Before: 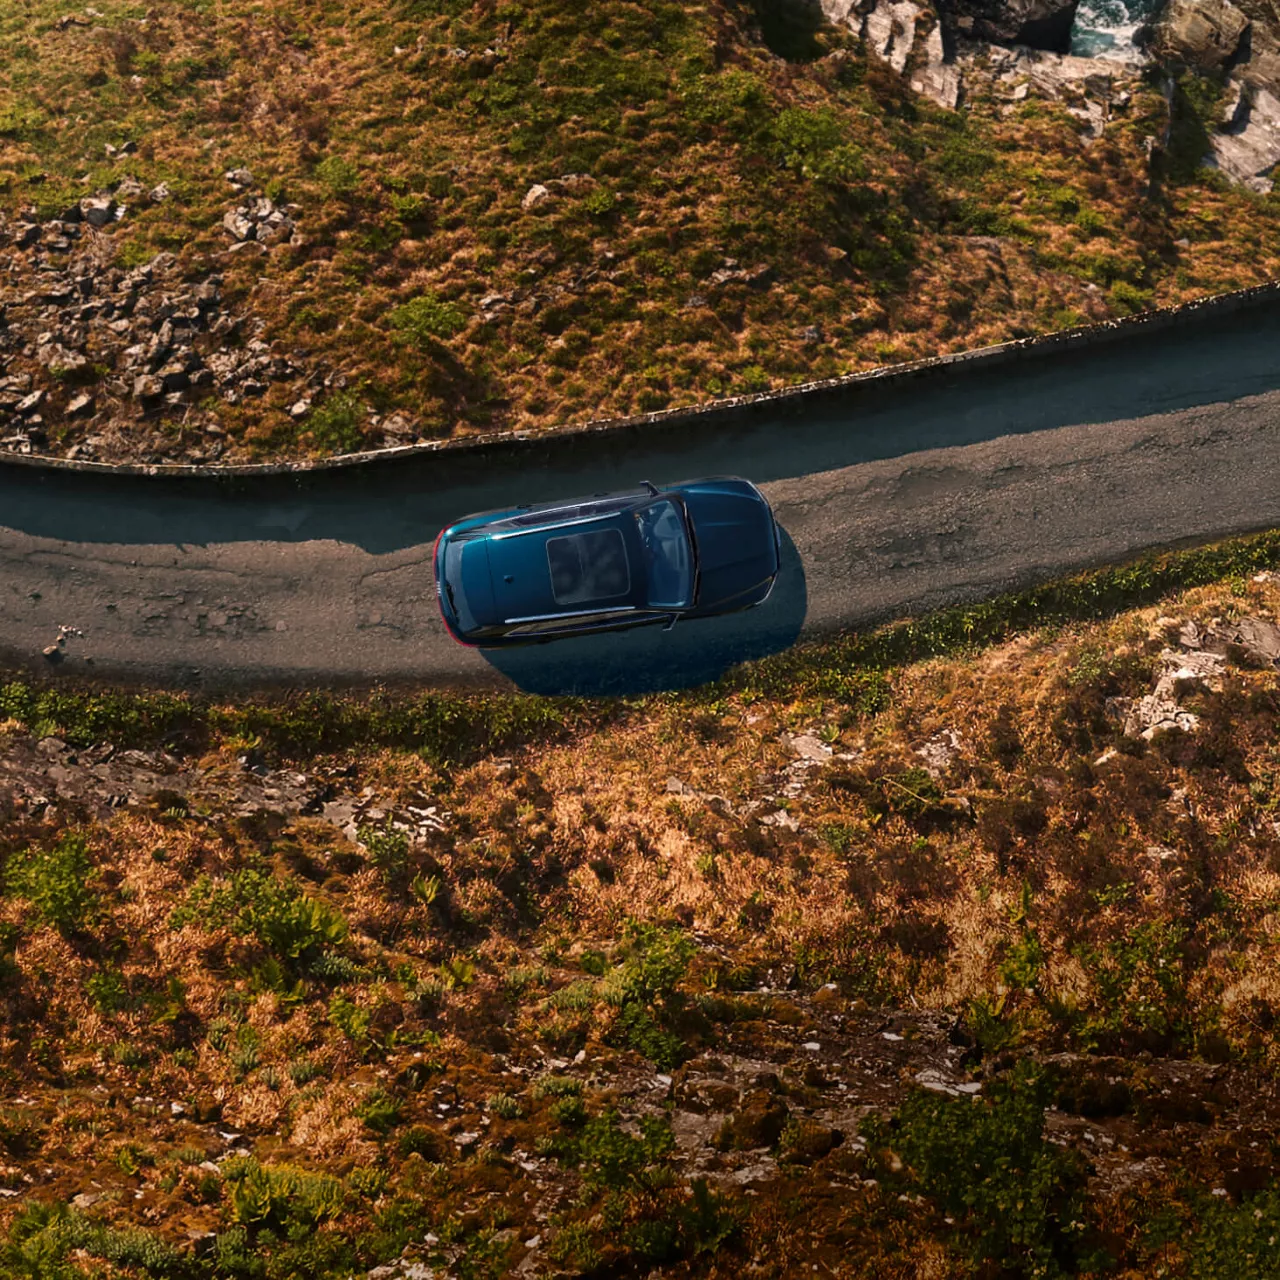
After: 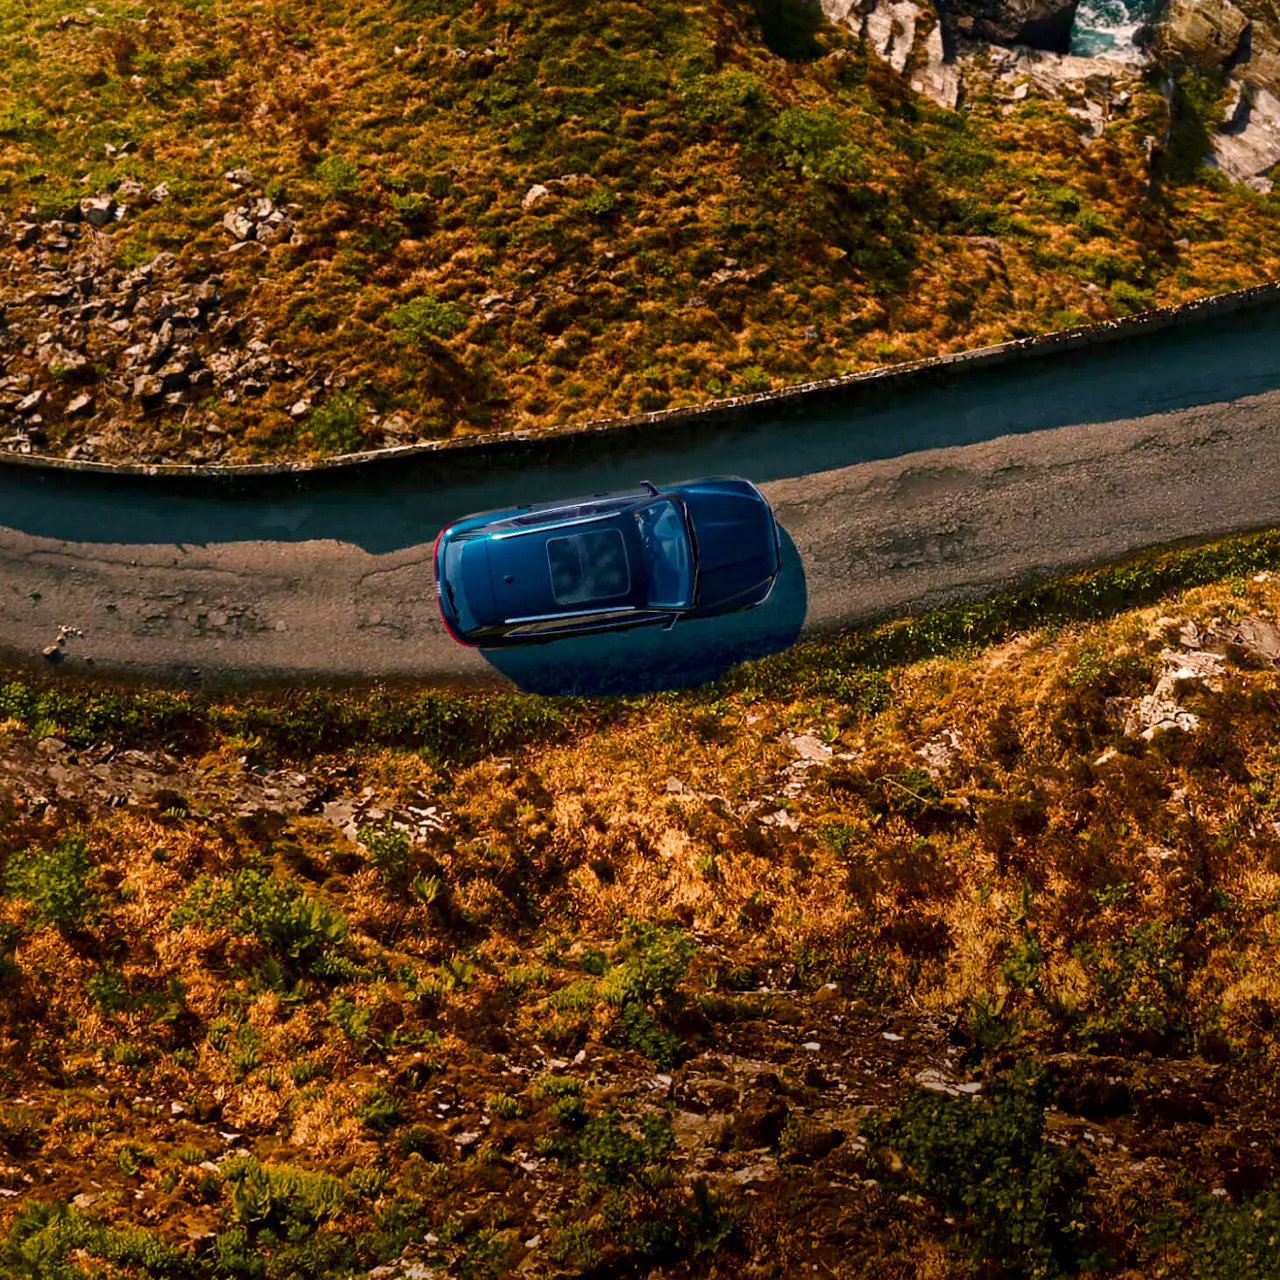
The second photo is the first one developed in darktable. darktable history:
color balance rgb: linear chroma grading › global chroma 8.326%, perceptual saturation grading › global saturation 20%, perceptual saturation grading › highlights -25.601%, perceptual saturation grading › shadows 50.161%, global vibrance 20%
local contrast: mode bilateral grid, contrast 20, coarseness 51, detail 149%, midtone range 0.2
